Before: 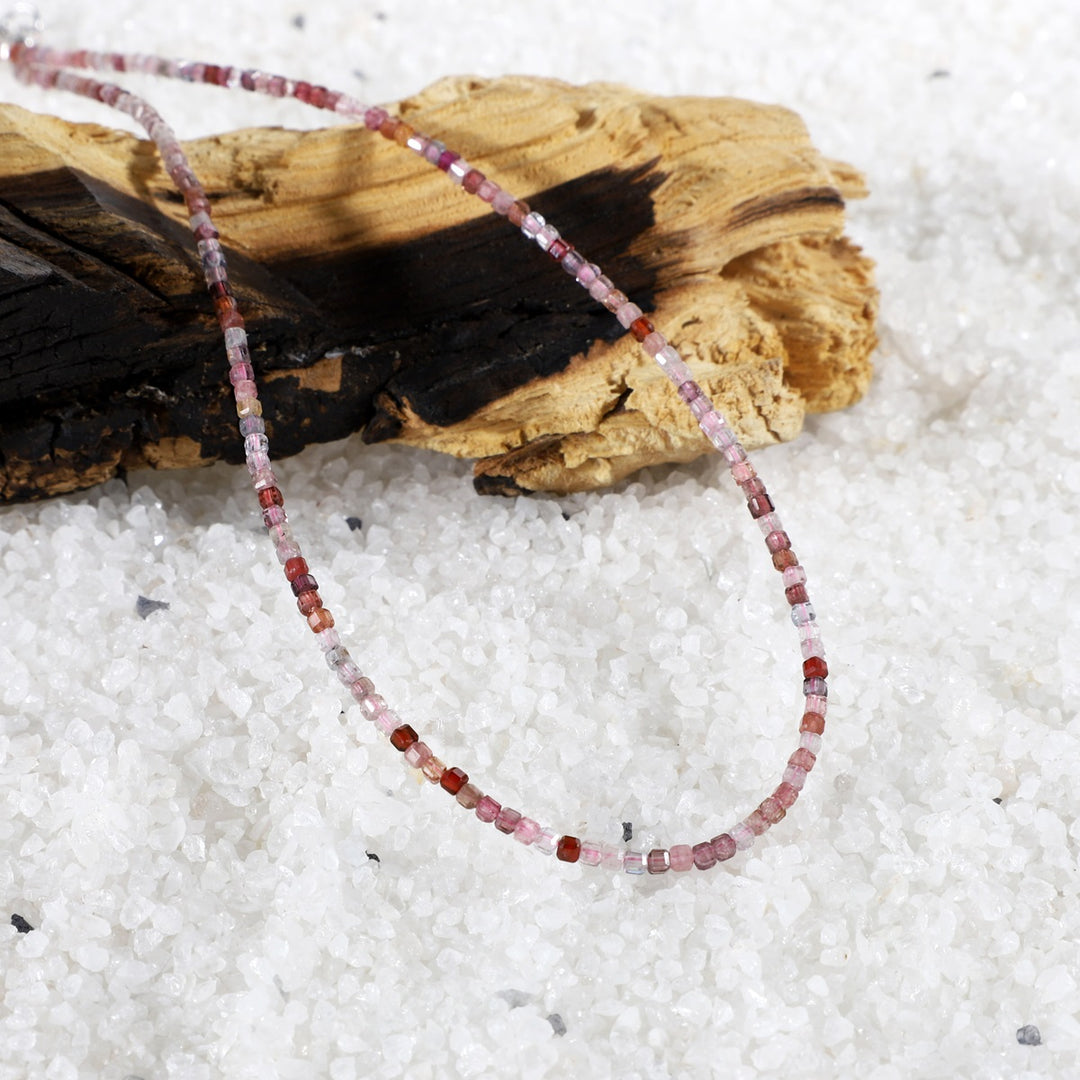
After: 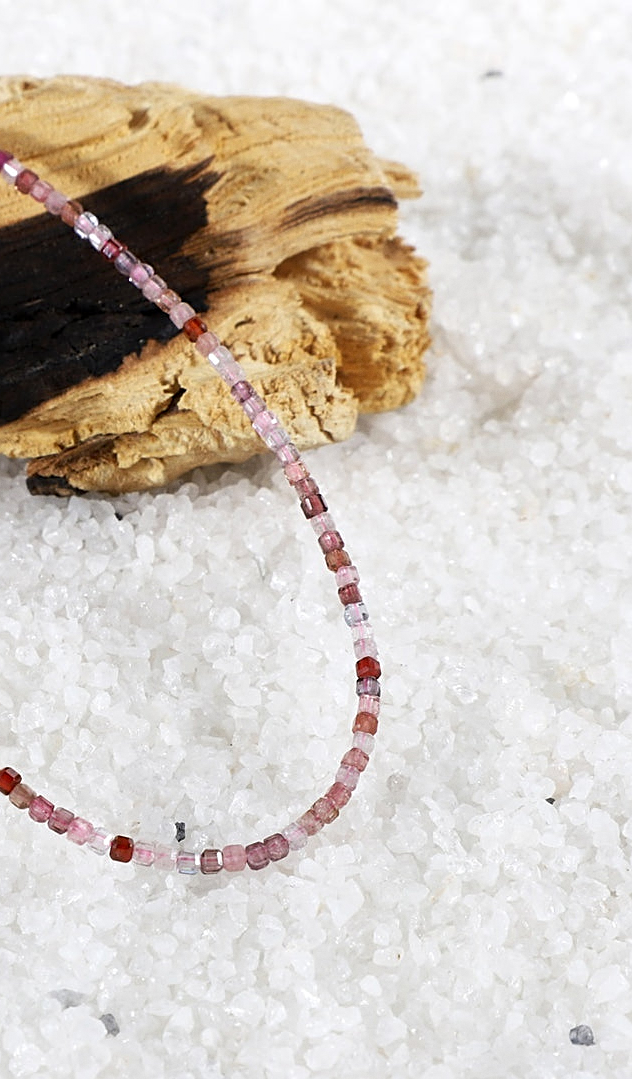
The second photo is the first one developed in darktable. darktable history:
crop: left 41.402%
sharpen: on, module defaults
grain: coarseness 14.57 ISO, strength 8.8%
tone equalizer: on, module defaults
